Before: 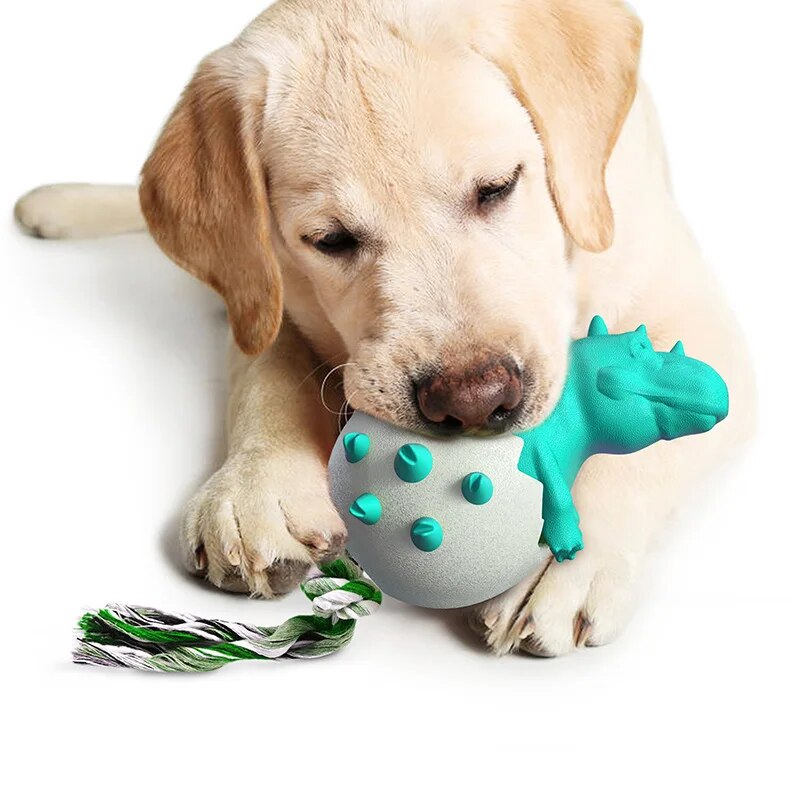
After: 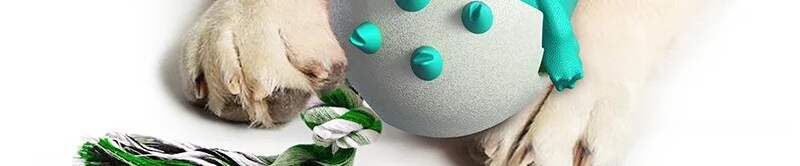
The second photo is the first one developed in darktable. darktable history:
crop and rotate: top 58.907%, bottom 20.313%
